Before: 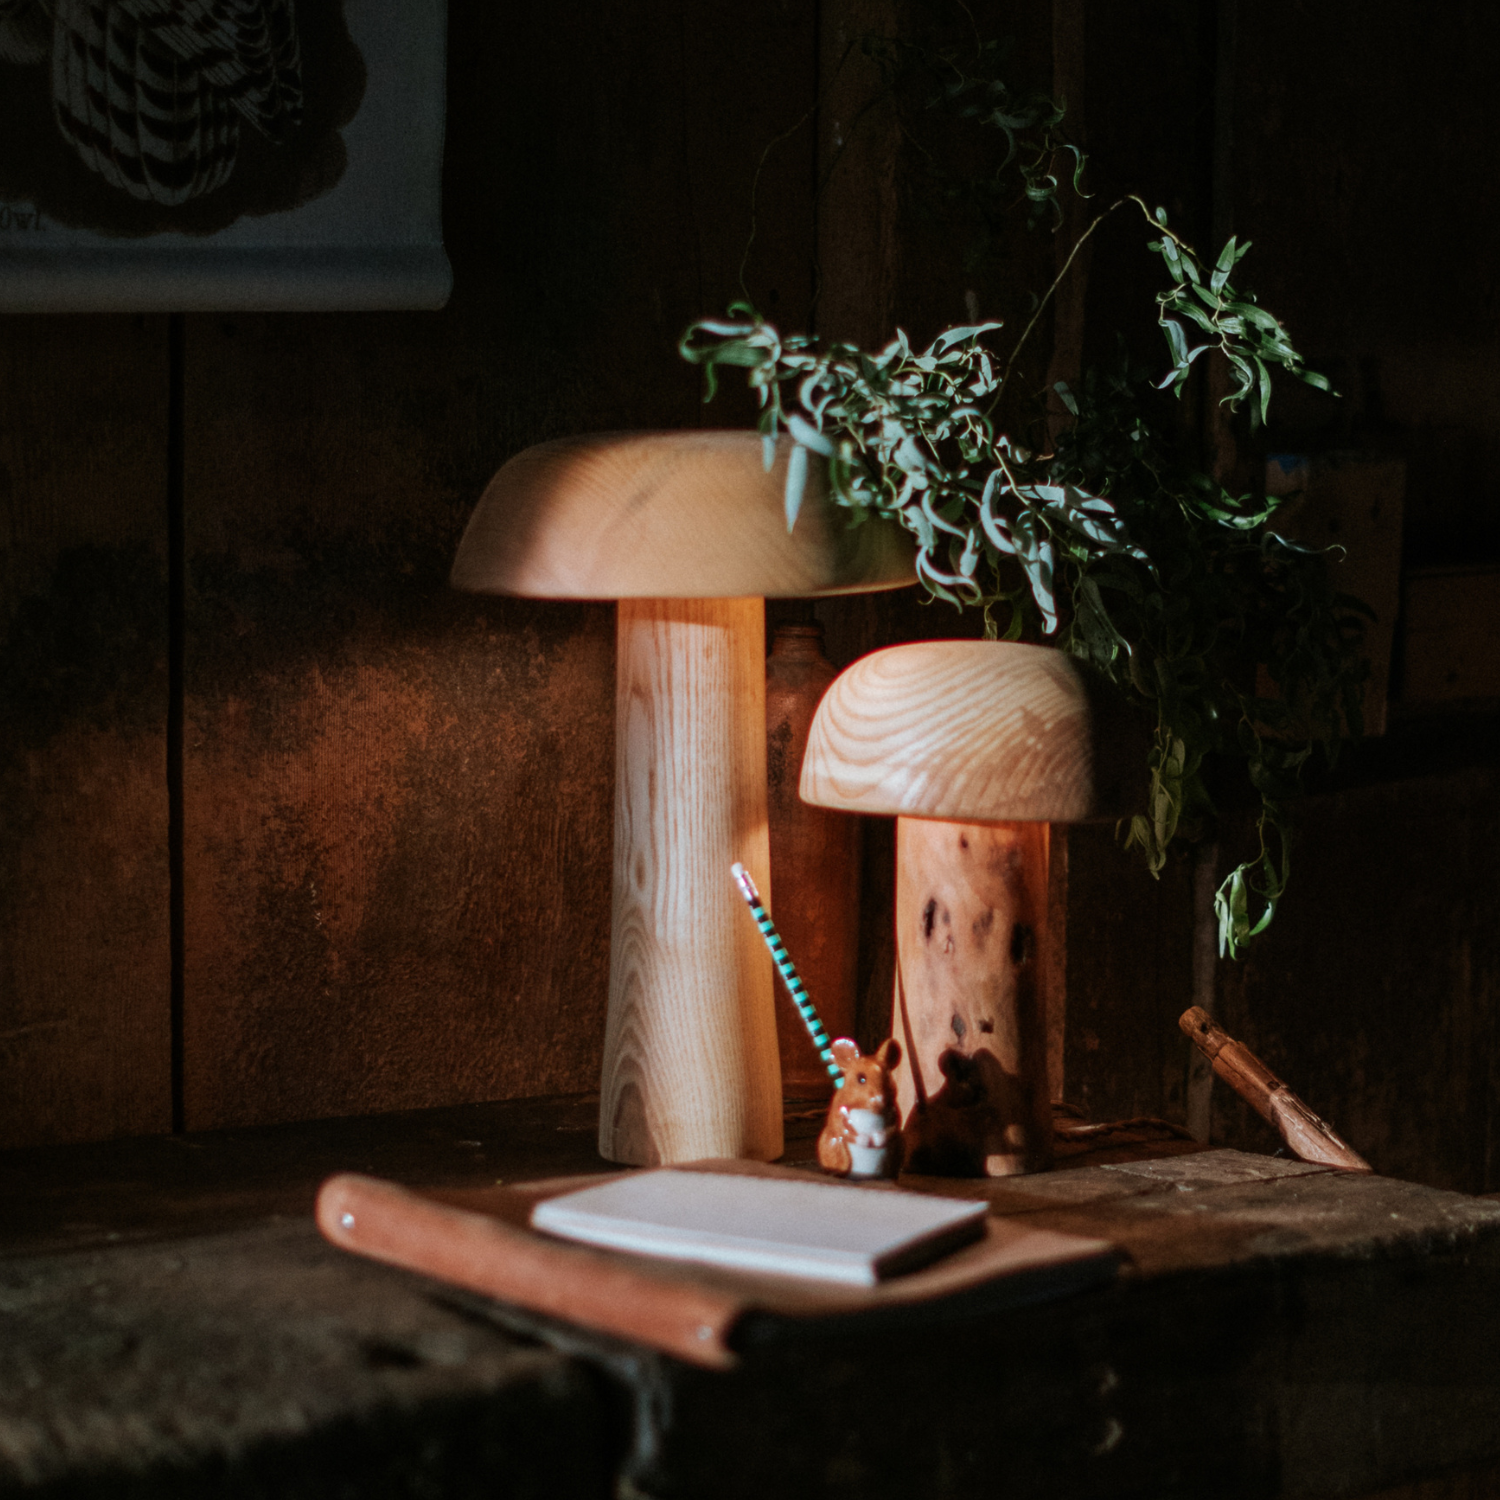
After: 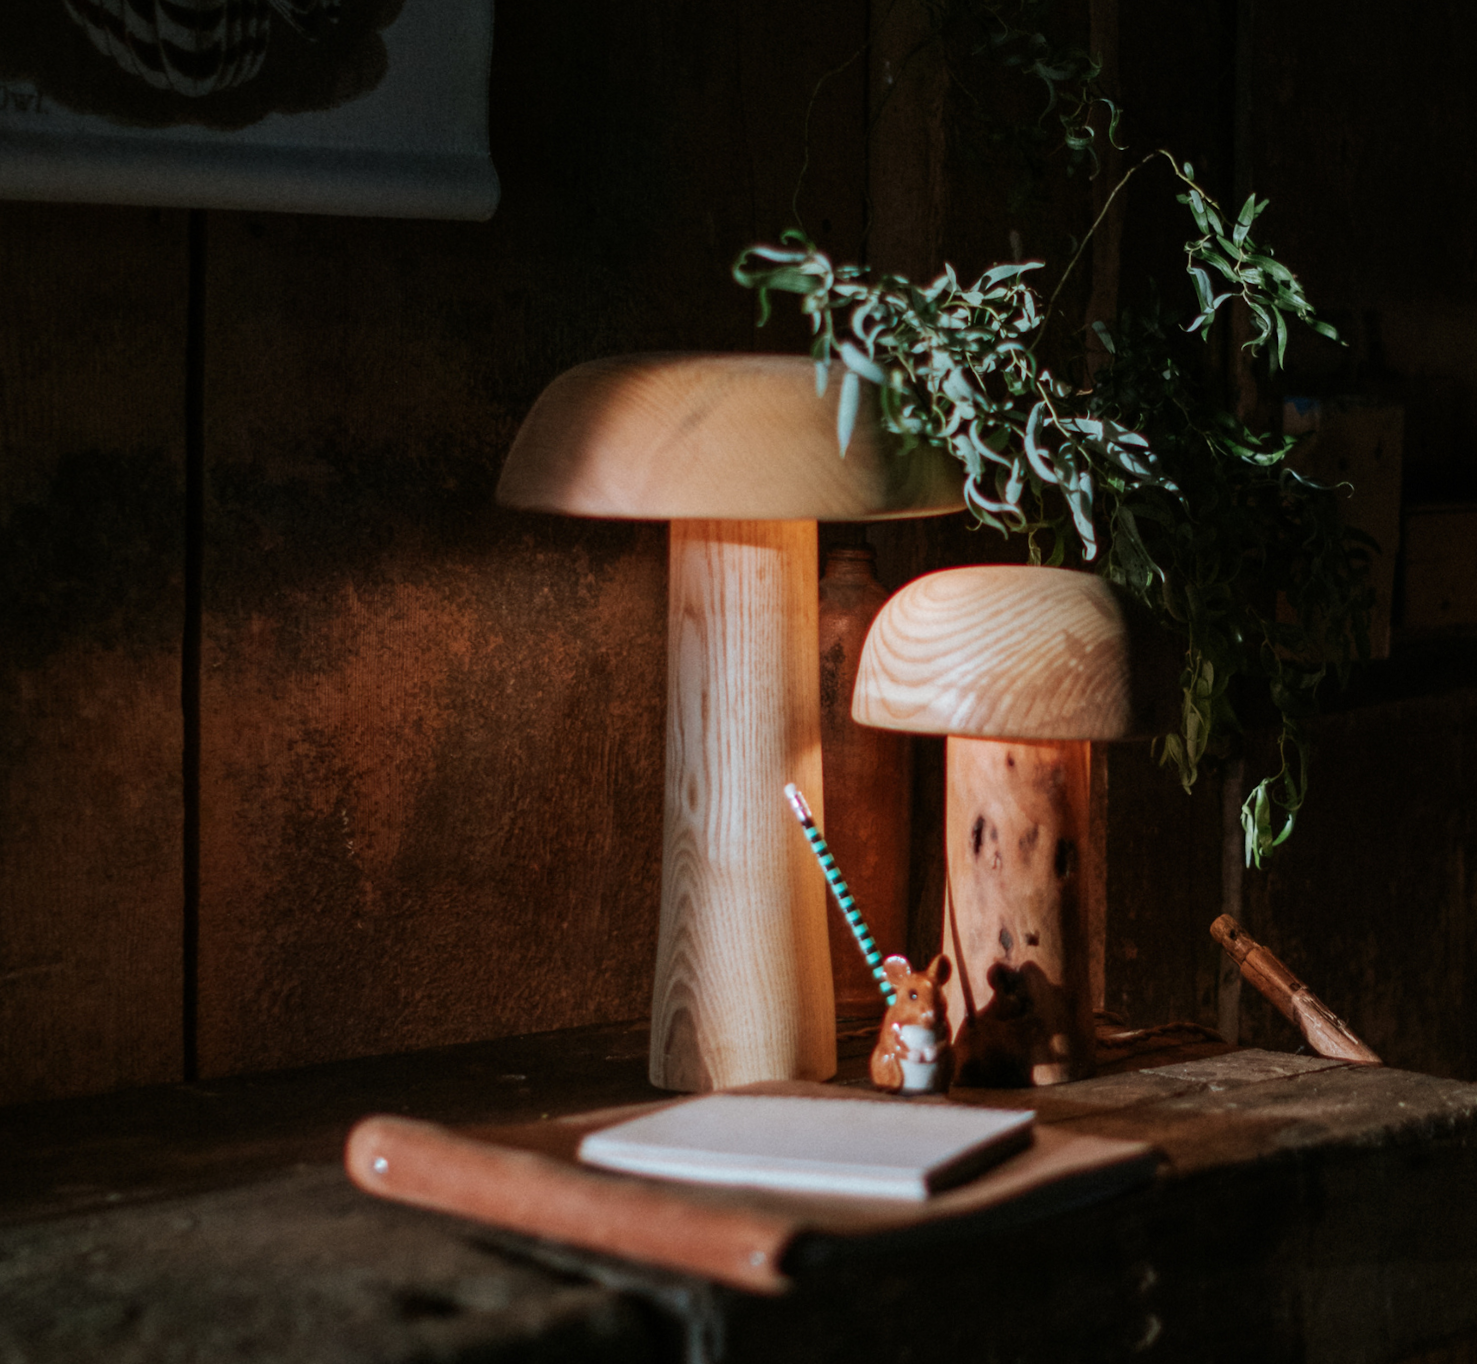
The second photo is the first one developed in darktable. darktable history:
exposure: compensate highlight preservation false
rotate and perspective: rotation -0.013°, lens shift (vertical) -0.027, lens shift (horizontal) 0.178, crop left 0.016, crop right 0.989, crop top 0.082, crop bottom 0.918
